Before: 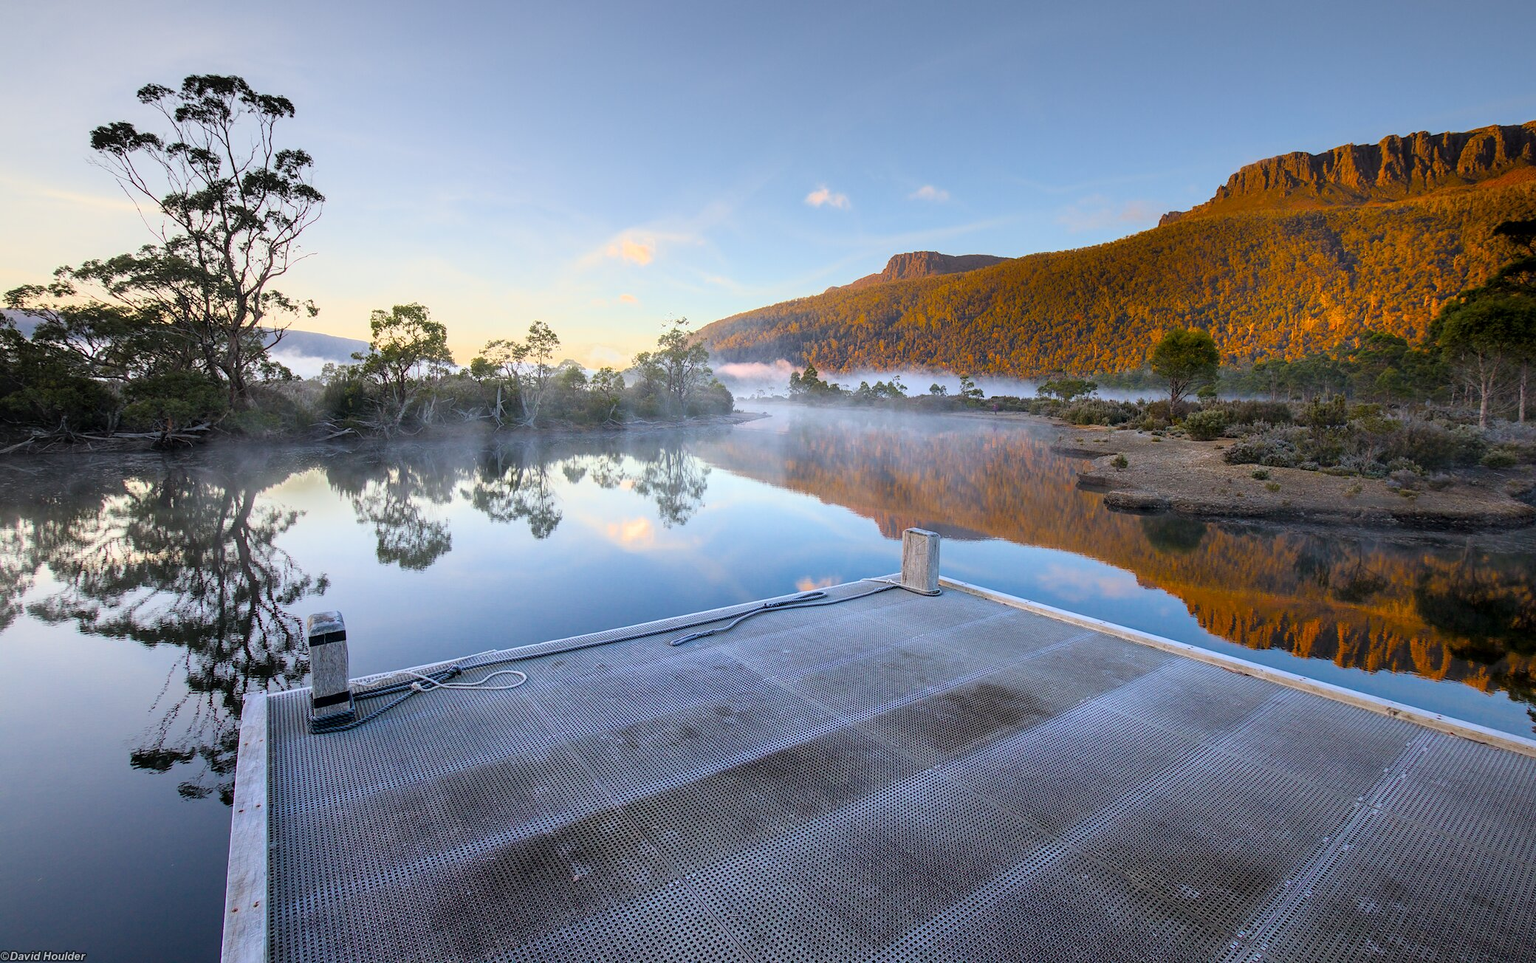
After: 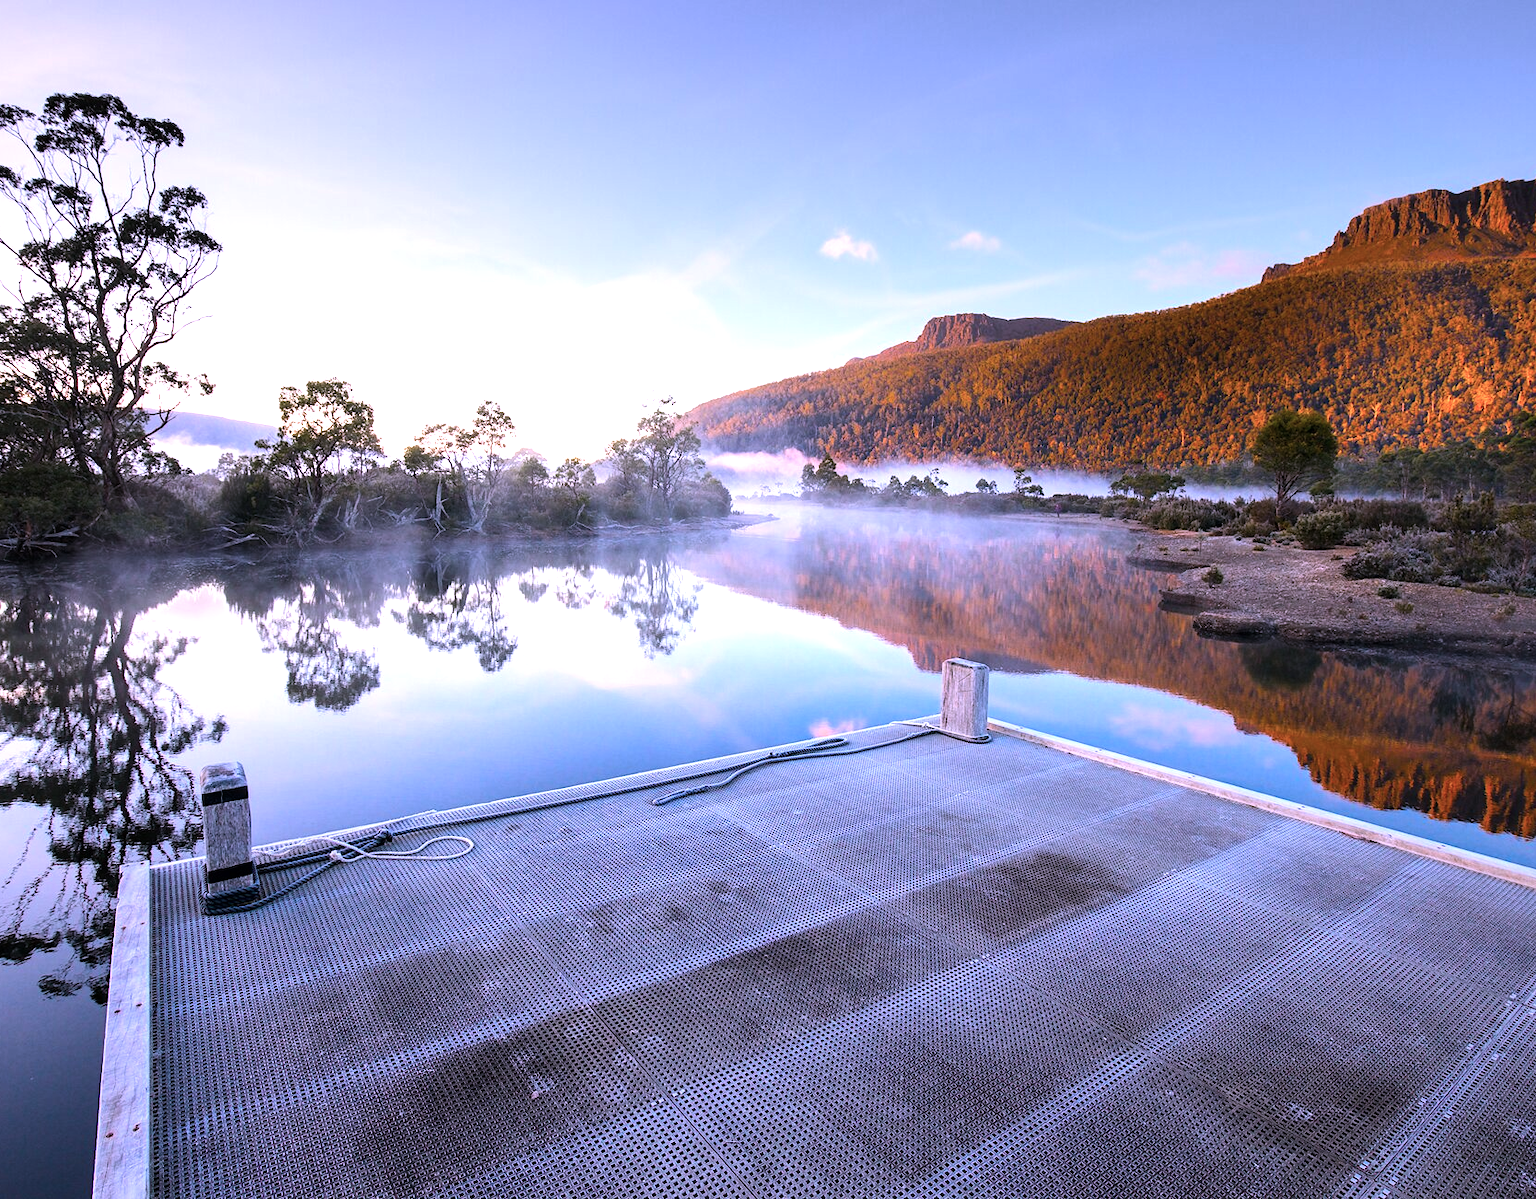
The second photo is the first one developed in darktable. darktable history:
tone equalizer: -8 EV -0.75 EV, -7 EV -0.7 EV, -6 EV -0.6 EV, -5 EV -0.4 EV, -3 EV 0.4 EV, -2 EV 0.6 EV, -1 EV 0.7 EV, +0 EV 0.75 EV, edges refinement/feathering 500, mask exposure compensation -1.57 EV, preserve details no
crop and rotate: left 9.597%, right 10.195%
color correction: highlights a* 15.03, highlights b* -25.07
